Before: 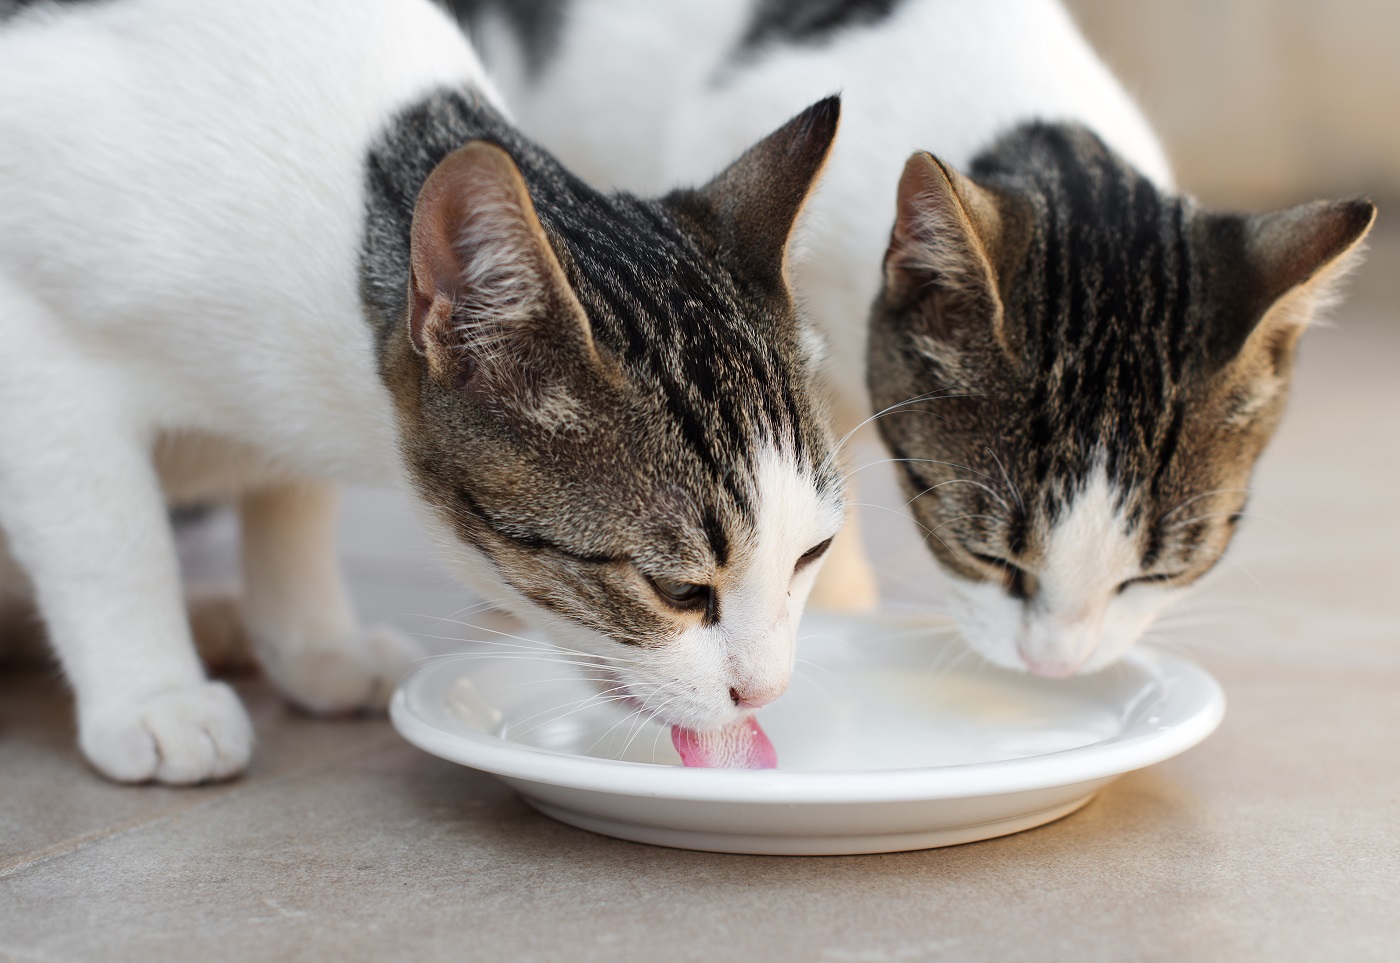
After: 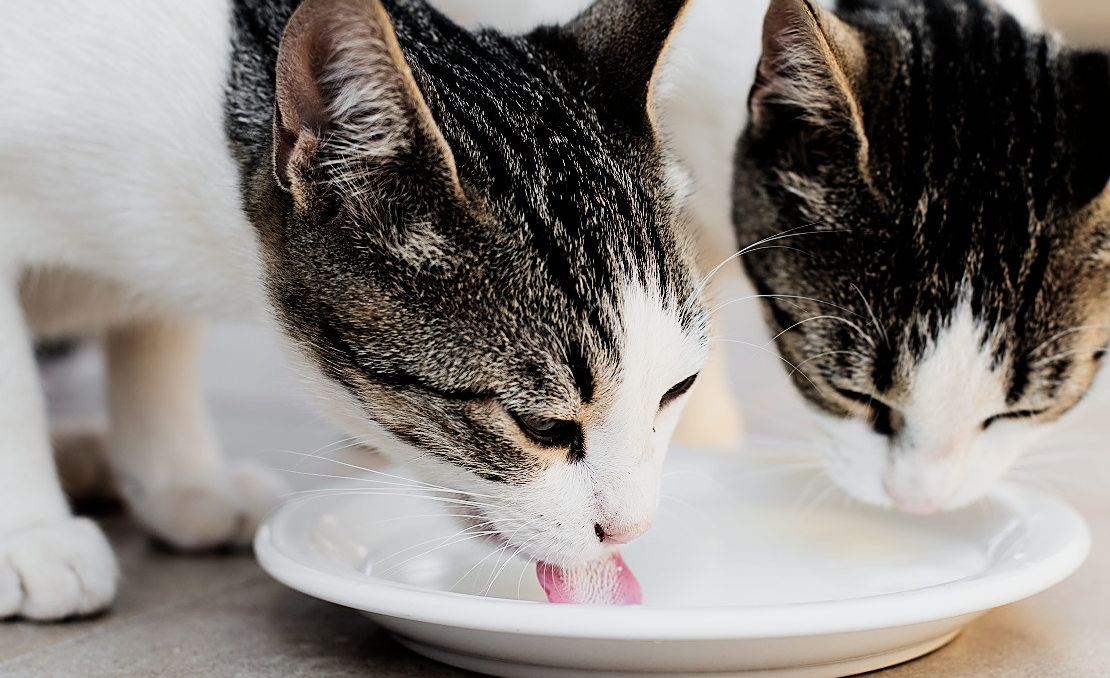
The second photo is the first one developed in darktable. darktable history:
sharpen: on, module defaults
crop: left 9.667%, top 17.096%, right 11.046%, bottom 12.402%
filmic rgb: black relative exposure -5.12 EV, white relative exposure 3.54 EV, threshold 5.99 EV, hardness 3.16, contrast 1.514, highlights saturation mix -48.81%, enable highlight reconstruction true
